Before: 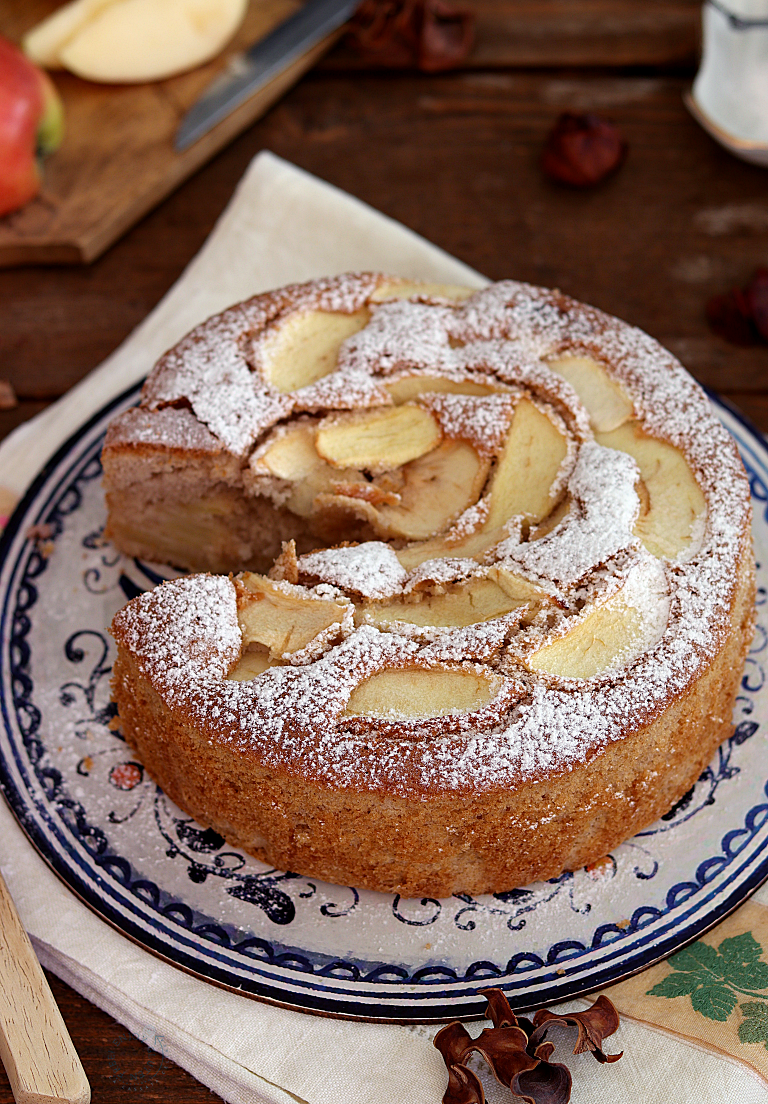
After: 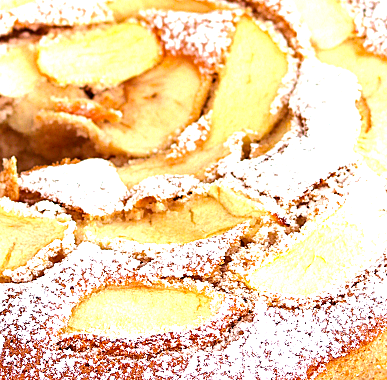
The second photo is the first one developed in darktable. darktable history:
color balance rgb: linear chroma grading › global chroma 14.443%, perceptual saturation grading › global saturation 0.299%, saturation formula JzAzBz (2021)
exposure: black level correction 0, exposure 1.446 EV, compensate highlight preservation false
local contrast: highlights 102%, shadows 98%, detail 119%, midtone range 0.2
crop: left 36.371%, top 34.761%, right 13.159%, bottom 30.8%
